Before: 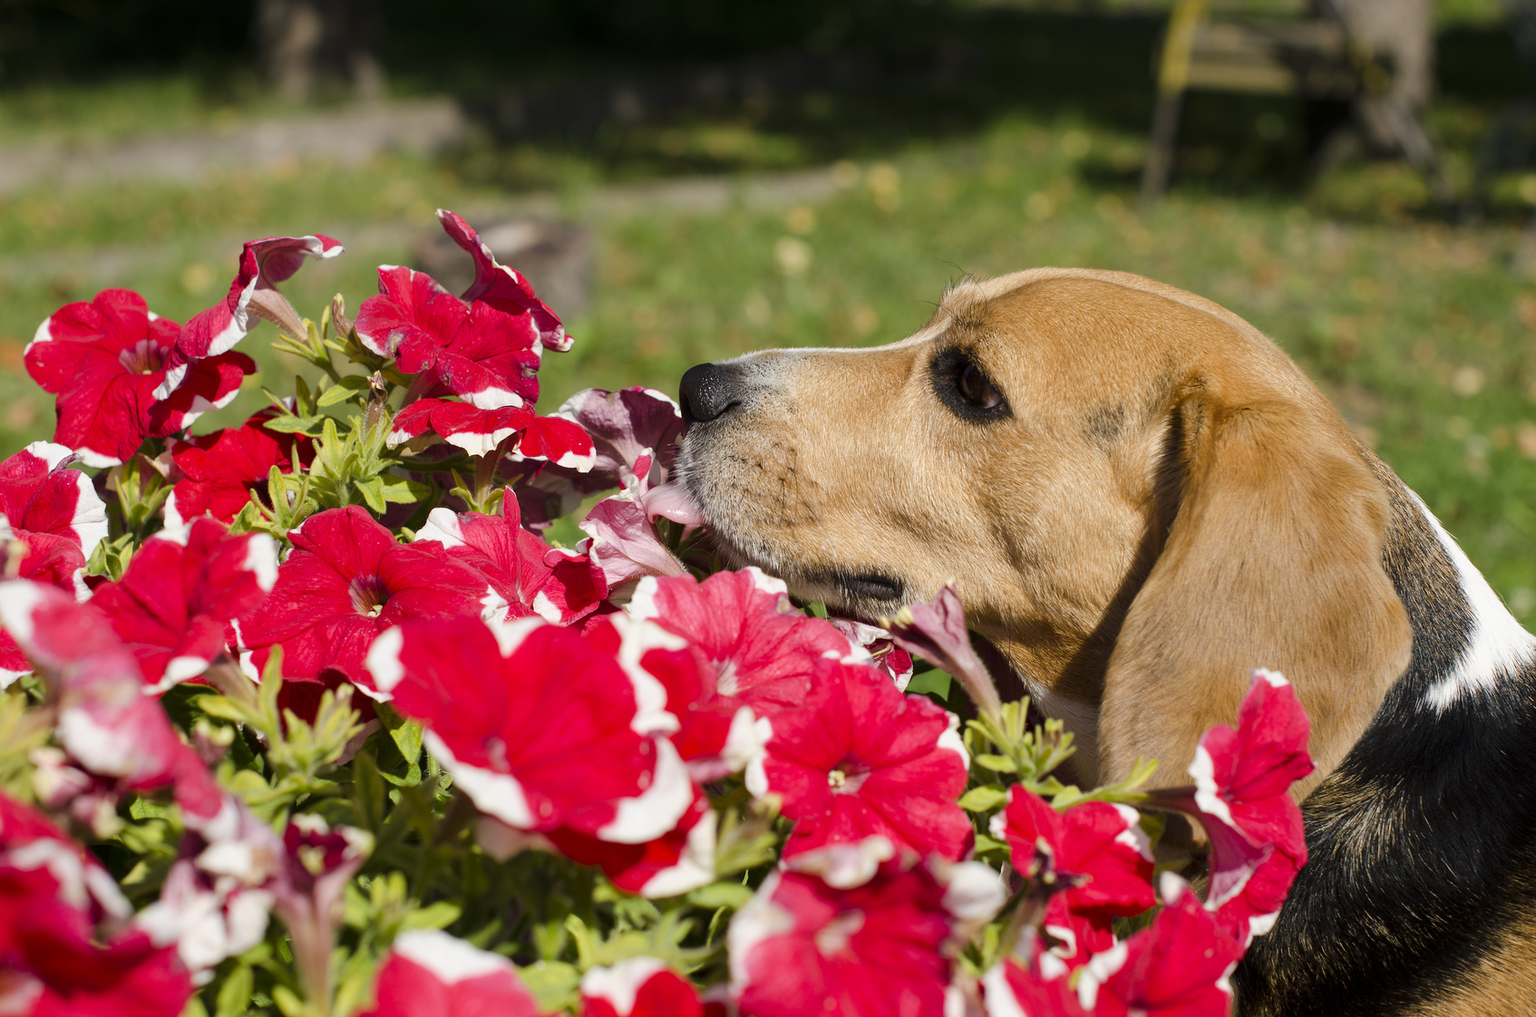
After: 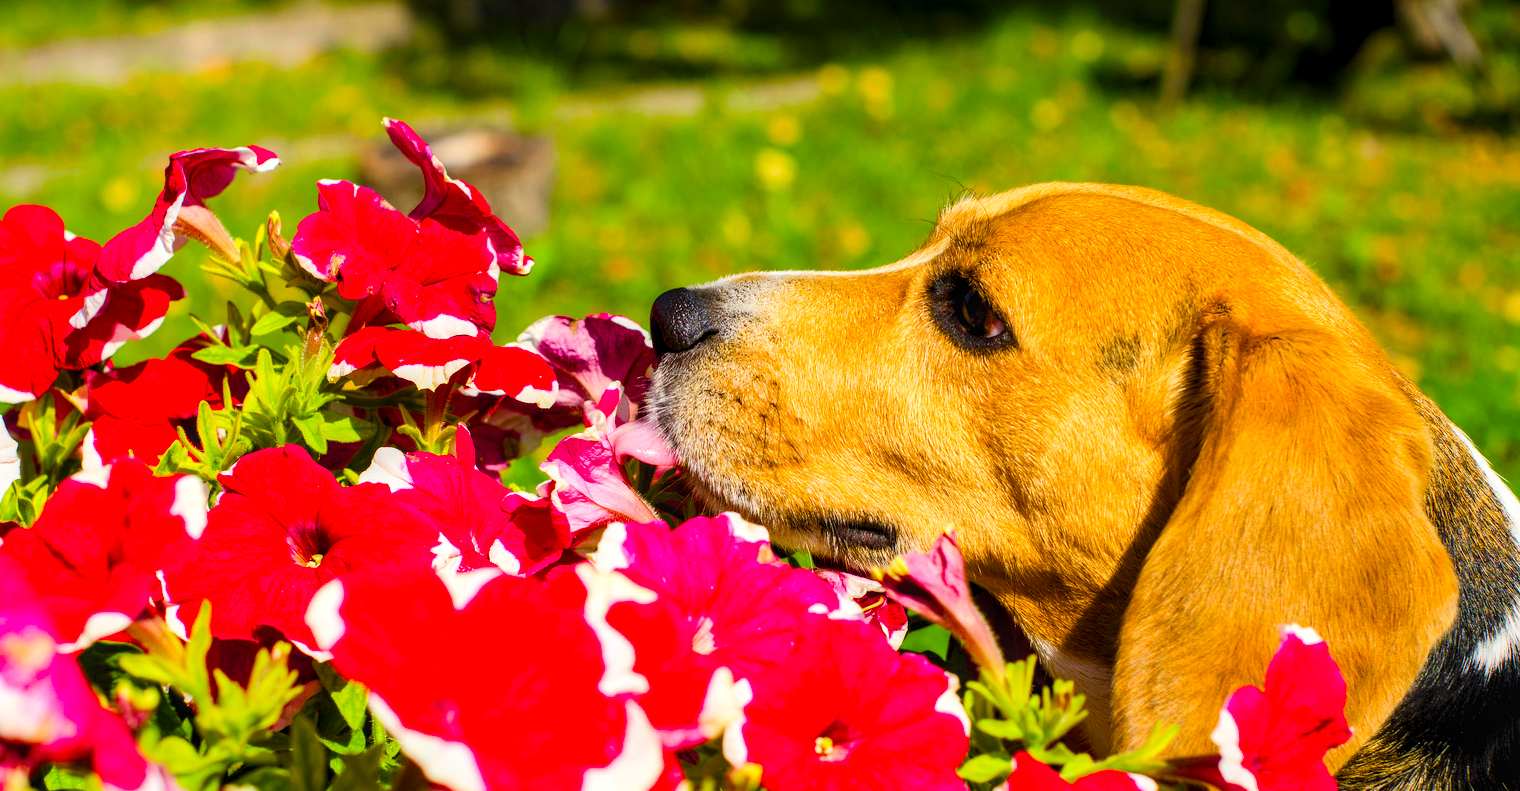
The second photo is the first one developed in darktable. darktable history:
exposure: black level correction 0.006, compensate exposure bias true, compensate highlight preservation false
color balance rgb: shadows lift › luminance -9.135%, perceptual saturation grading › global saturation 30.137%, global vibrance 34.342%
local contrast: on, module defaults
crop: left 5.851%, top 10.119%, right 3.566%, bottom 19.333%
contrast brightness saturation: contrast 0.197, brightness 0.197, saturation 0.791
